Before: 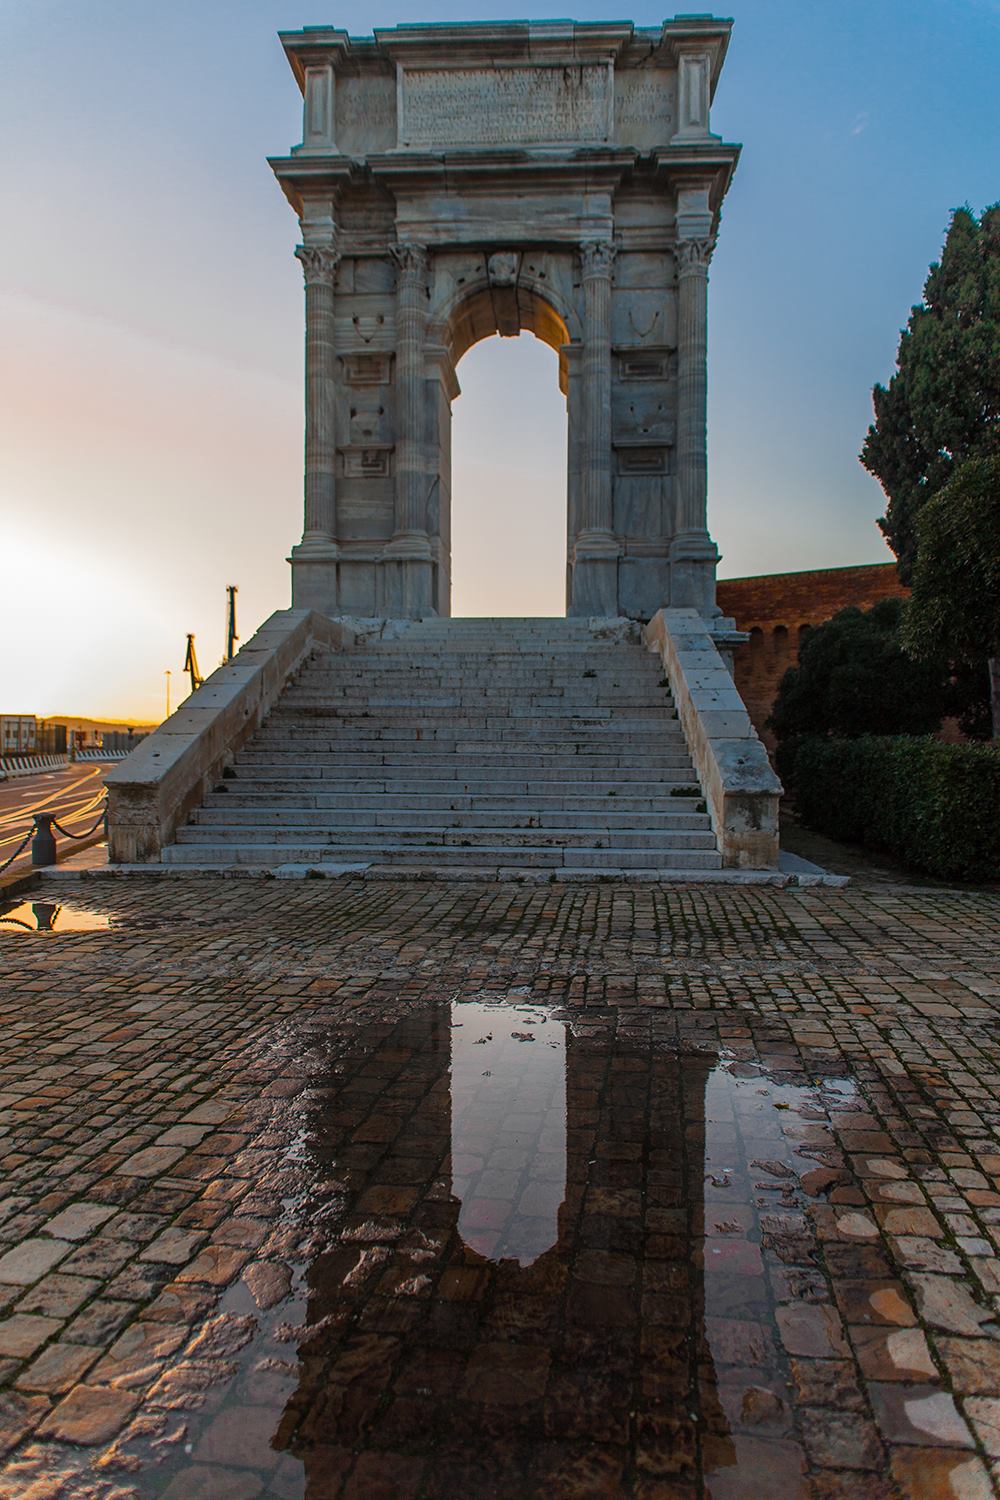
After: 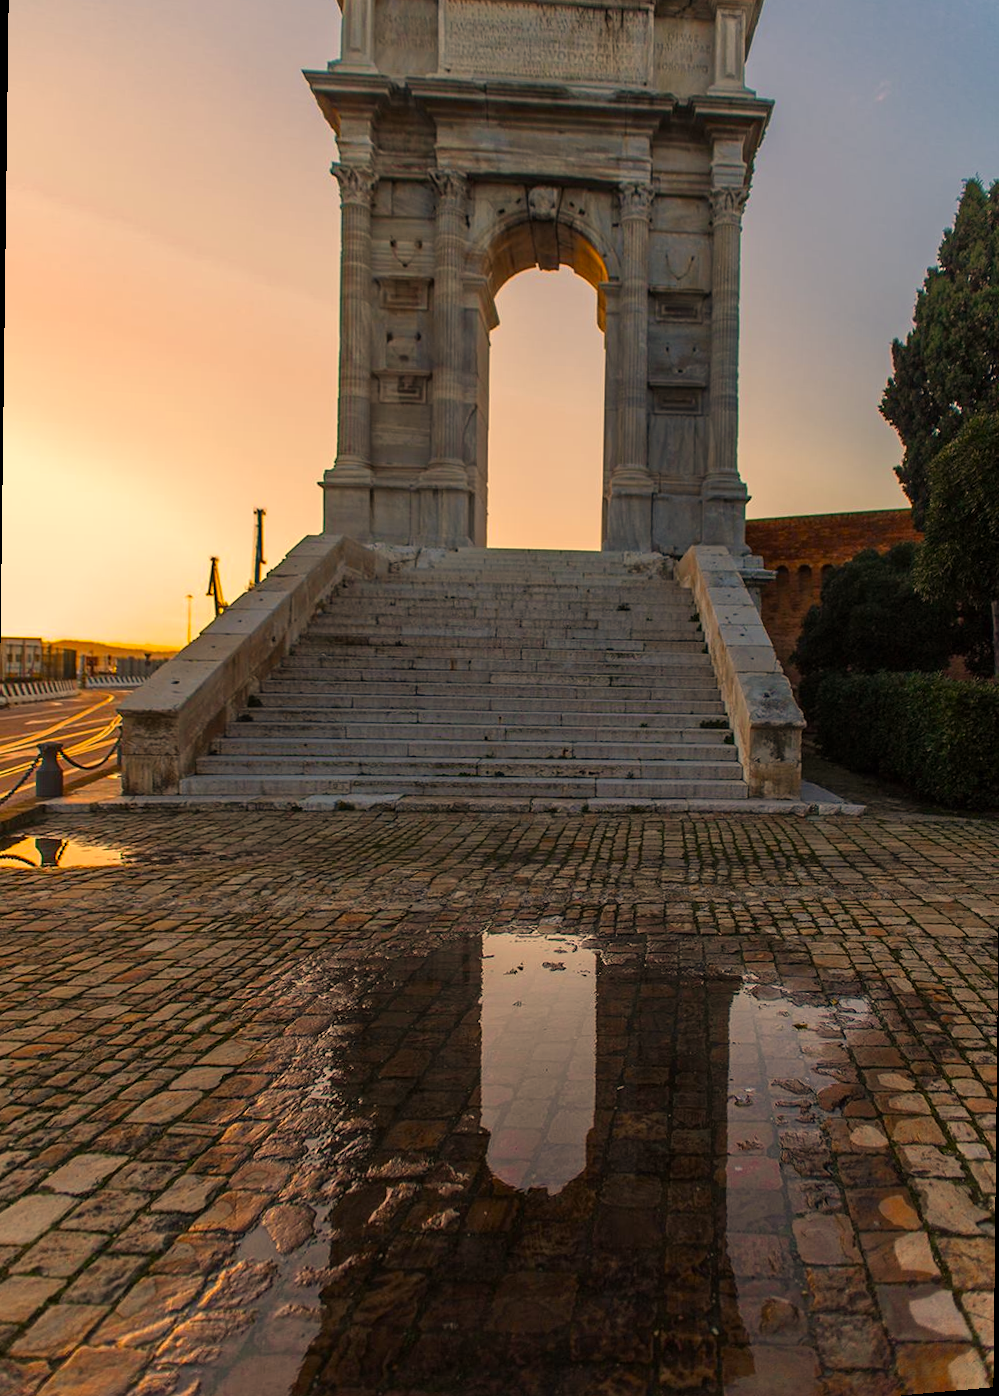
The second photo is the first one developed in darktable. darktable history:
rotate and perspective: rotation 0.679°, lens shift (horizontal) 0.136, crop left 0.009, crop right 0.991, crop top 0.078, crop bottom 0.95
color correction: highlights a* 15, highlights b* 31.55
